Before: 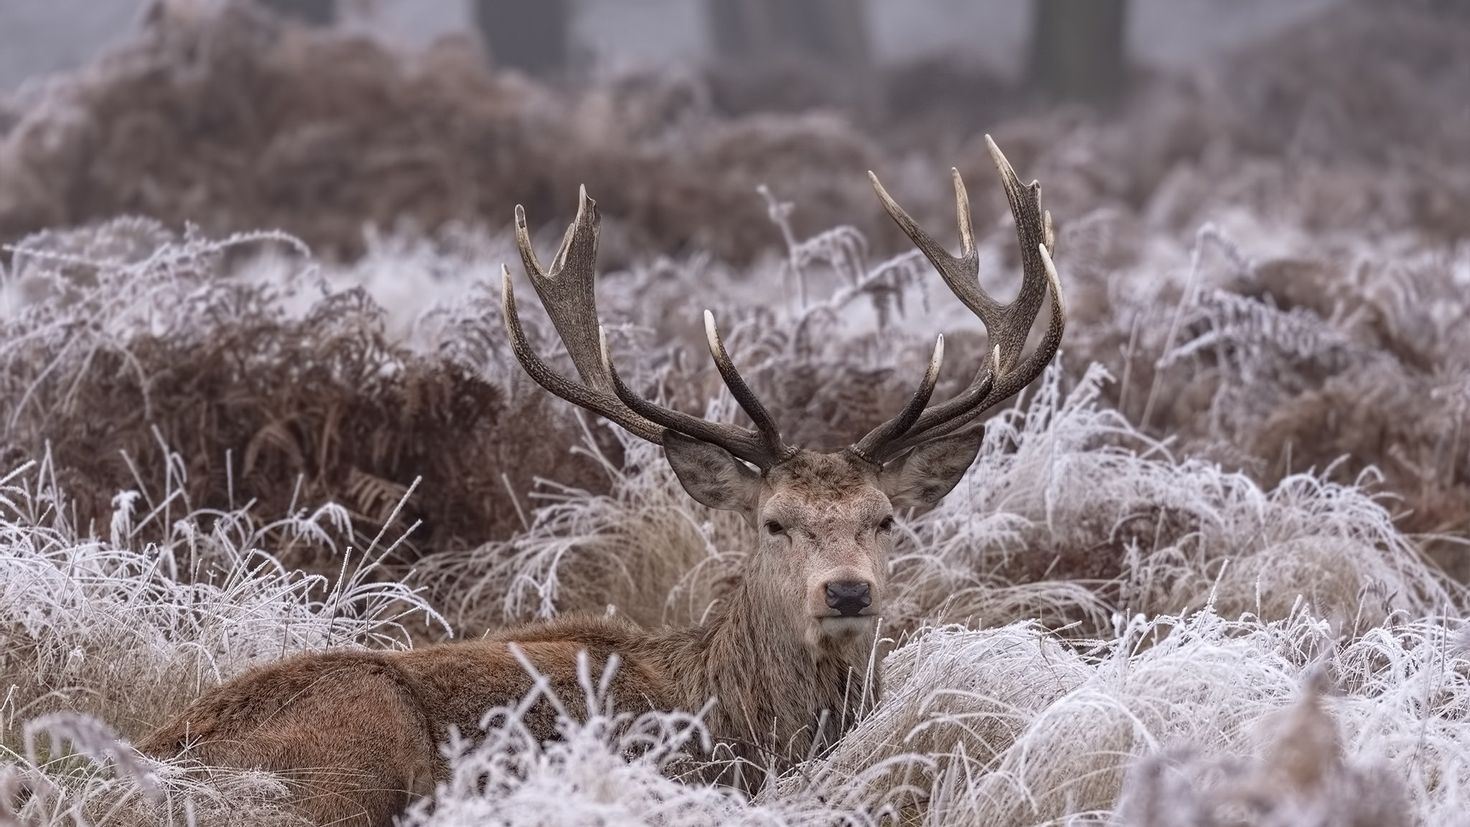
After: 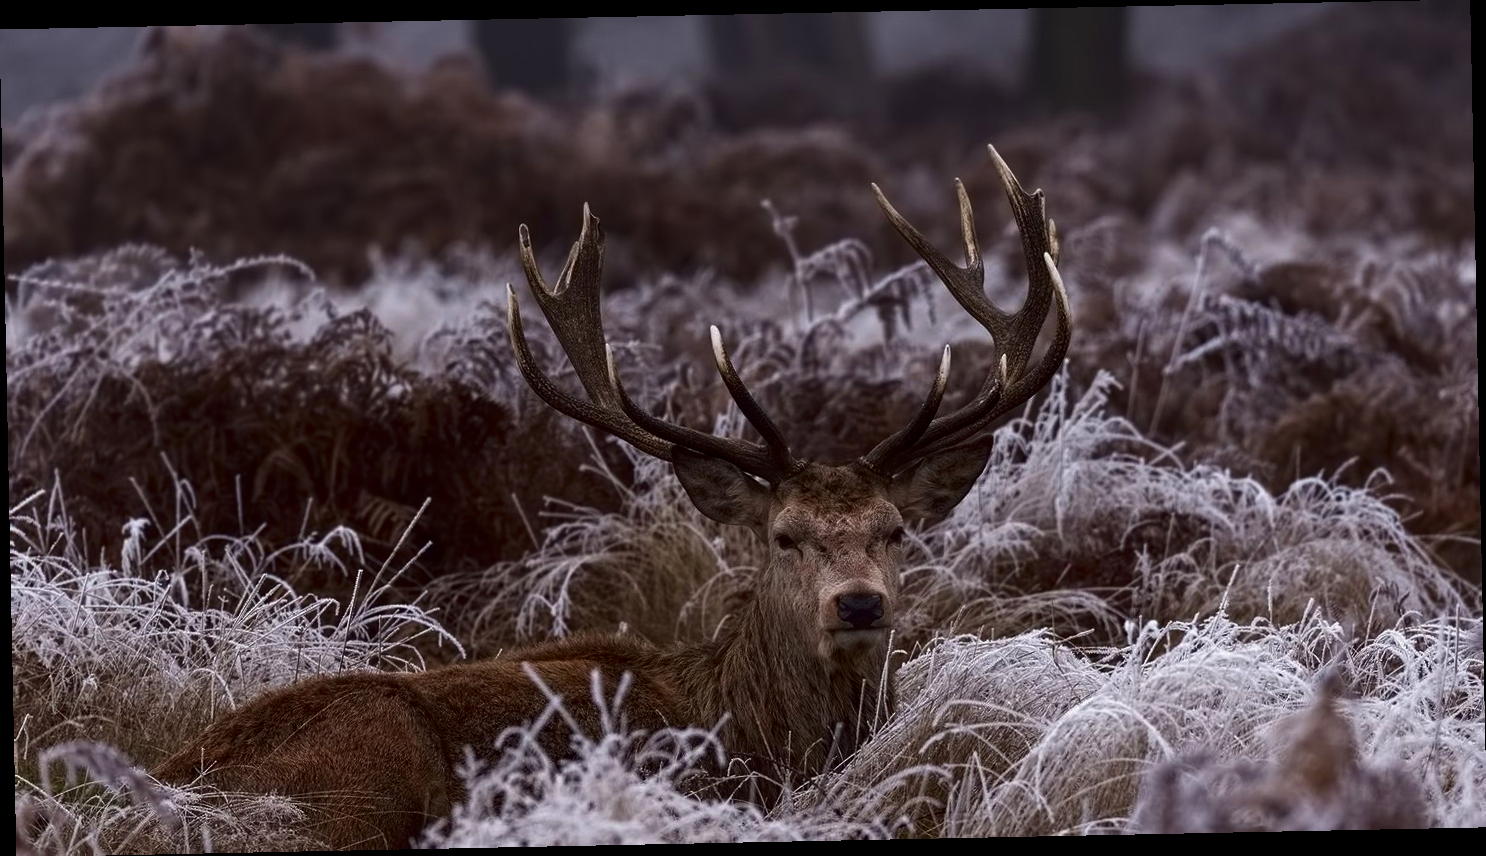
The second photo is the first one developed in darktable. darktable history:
velvia: on, module defaults
rotate and perspective: rotation -1.17°, automatic cropping off
contrast brightness saturation: brightness -0.52
